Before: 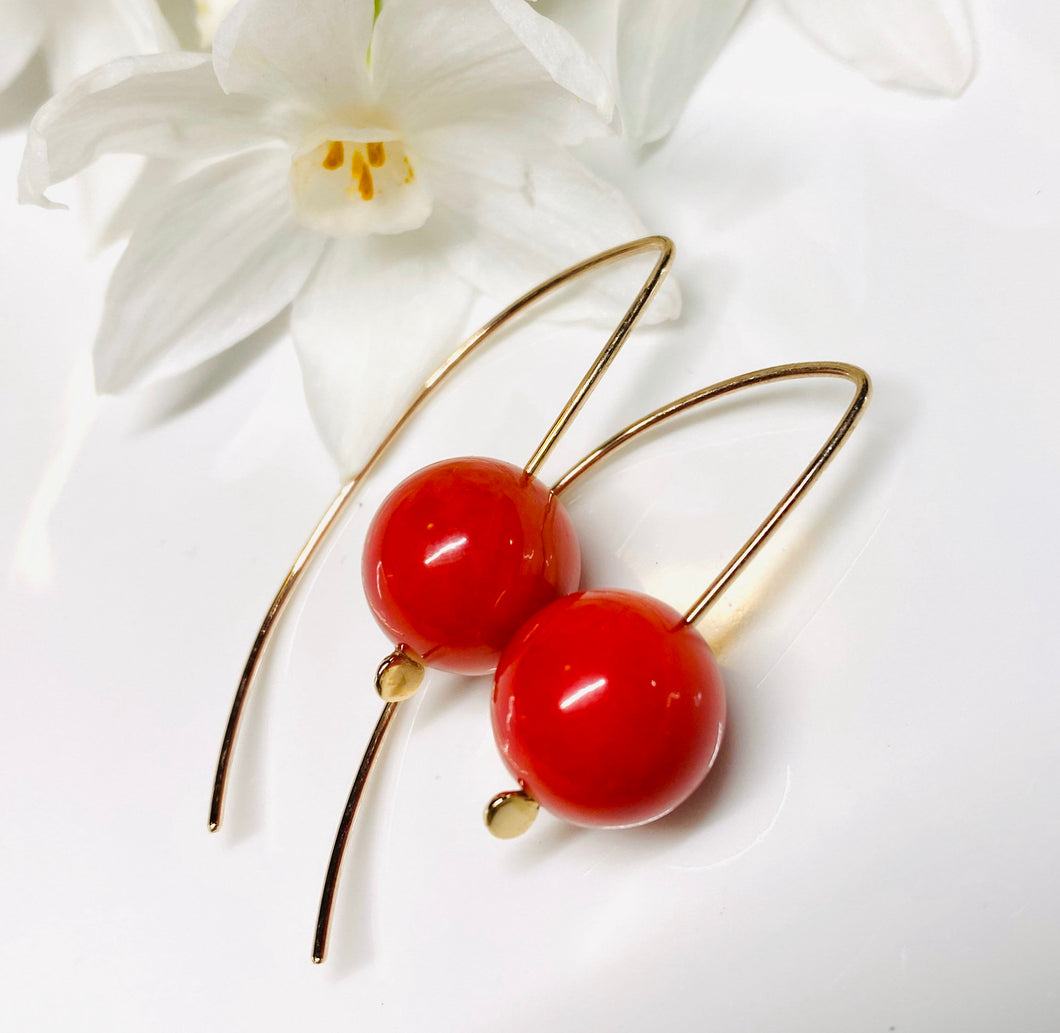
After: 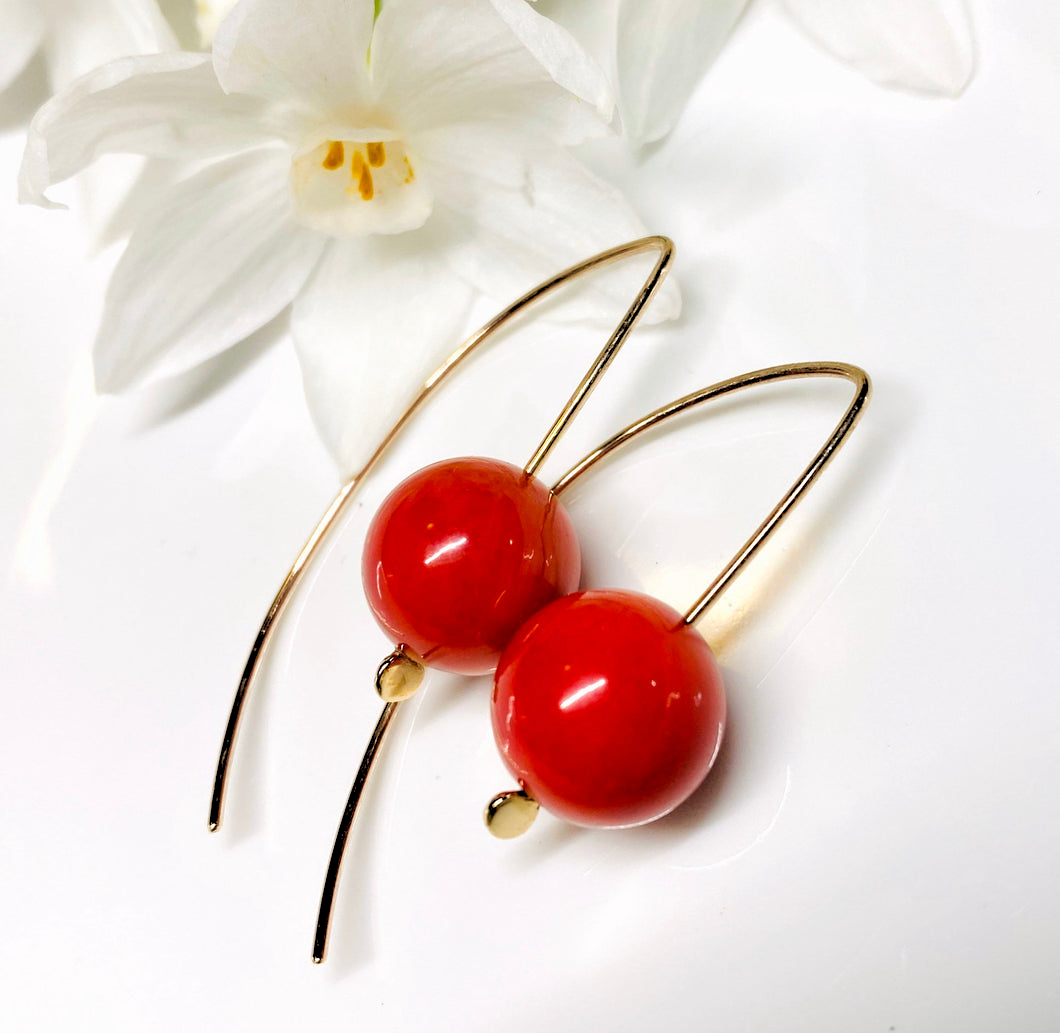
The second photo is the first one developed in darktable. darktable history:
levels: mode automatic, black 0.023%, white 99.97%, levels [0.062, 0.494, 0.925]
rgb levels: levels [[0.029, 0.461, 0.922], [0, 0.5, 1], [0, 0.5, 1]]
